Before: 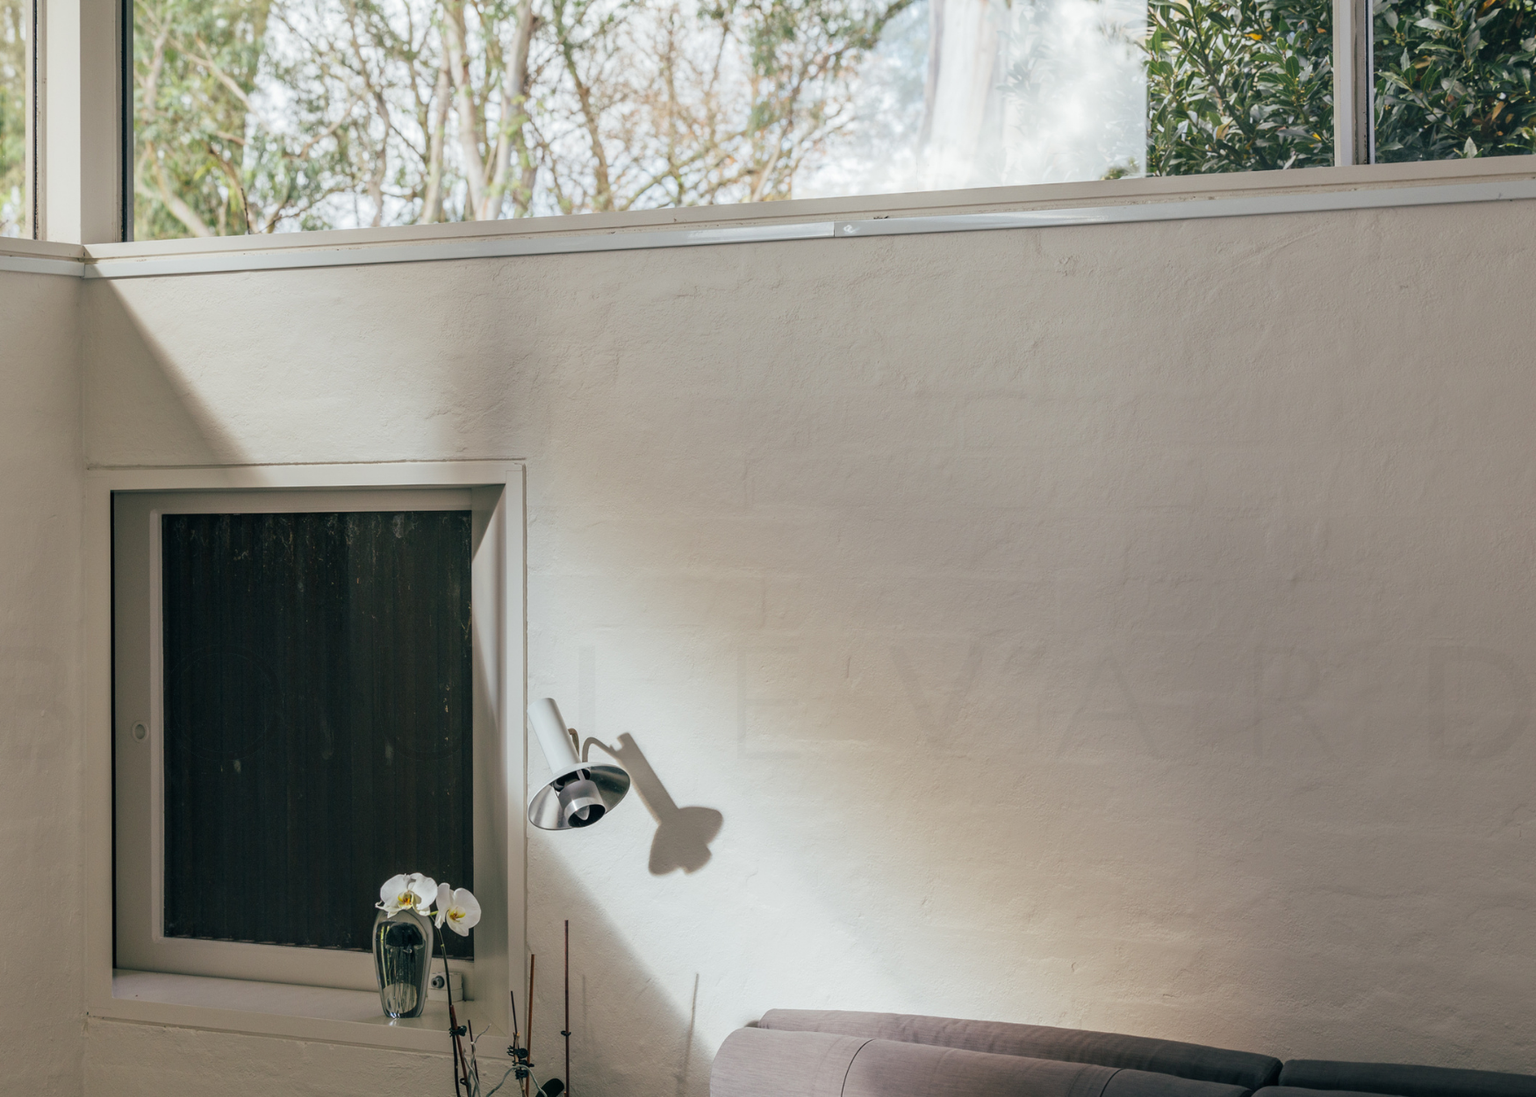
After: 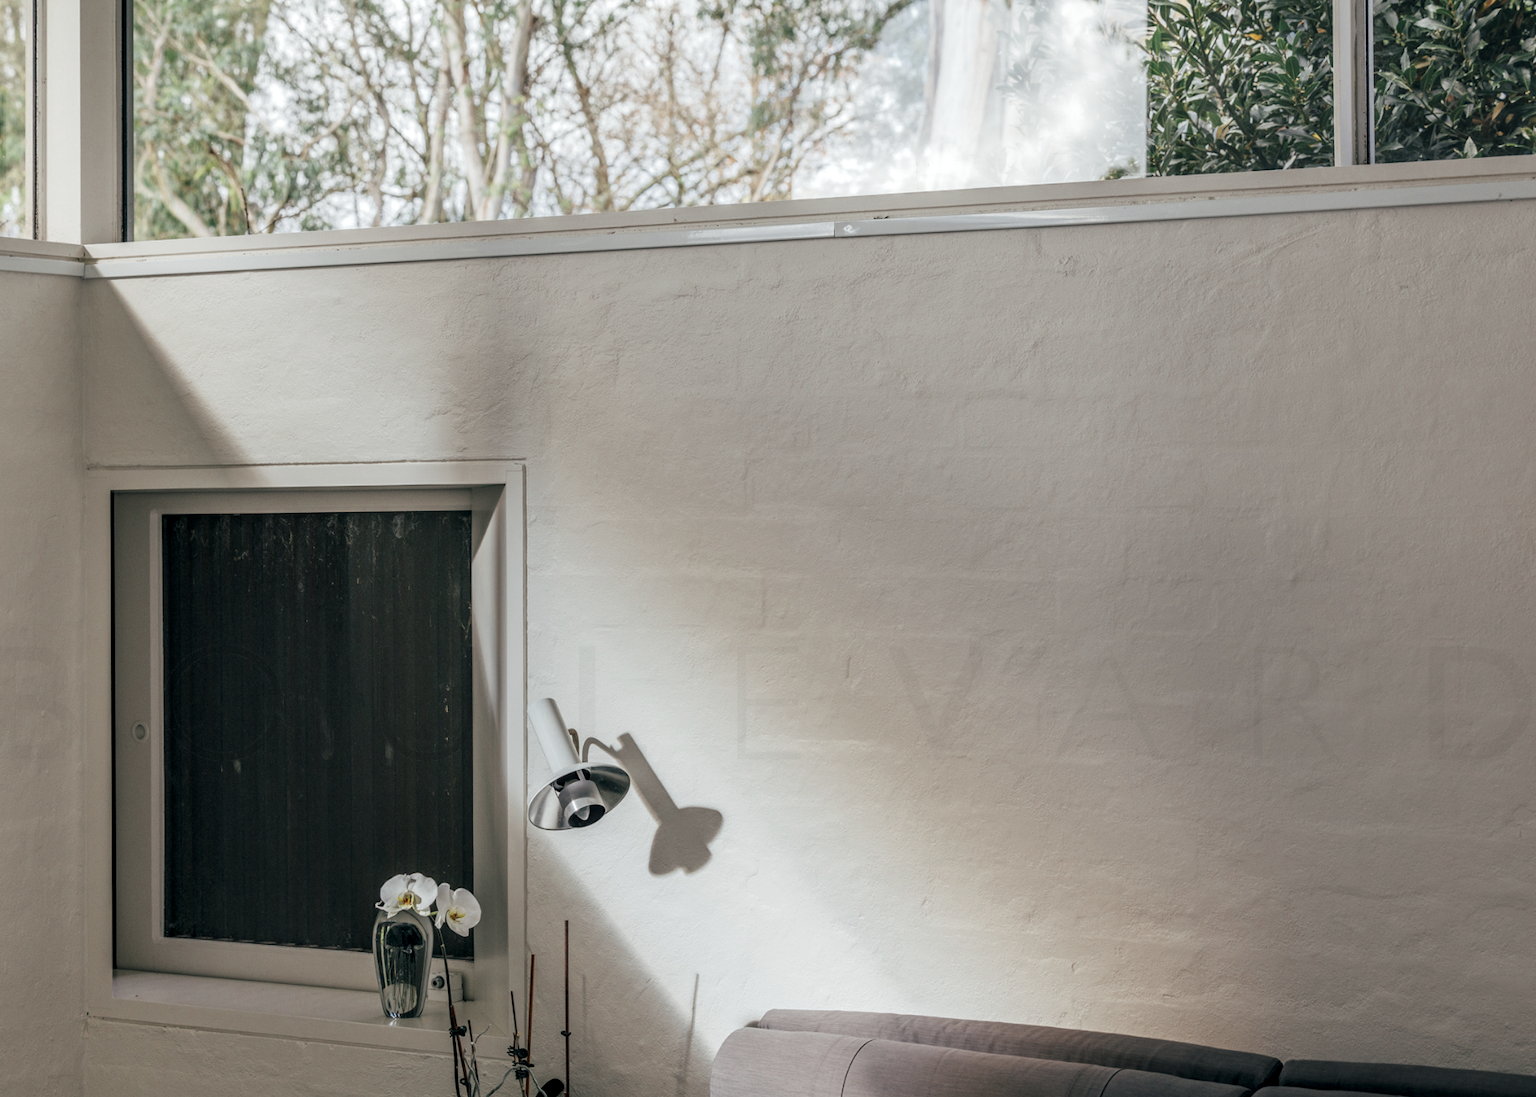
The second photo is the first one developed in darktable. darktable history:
local contrast: on, module defaults
color zones: curves: ch0 [(0, 0.5) (0.125, 0.4) (0.25, 0.5) (0.375, 0.4) (0.5, 0.4) (0.625, 0.35) (0.75, 0.35) (0.875, 0.5)]; ch1 [(0, 0.35) (0.125, 0.45) (0.25, 0.35) (0.375, 0.35) (0.5, 0.35) (0.625, 0.35) (0.75, 0.45) (0.875, 0.35)]; ch2 [(0, 0.6) (0.125, 0.5) (0.25, 0.5) (0.375, 0.6) (0.5, 0.6) (0.625, 0.5) (0.75, 0.5) (0.875, 0.5)]
